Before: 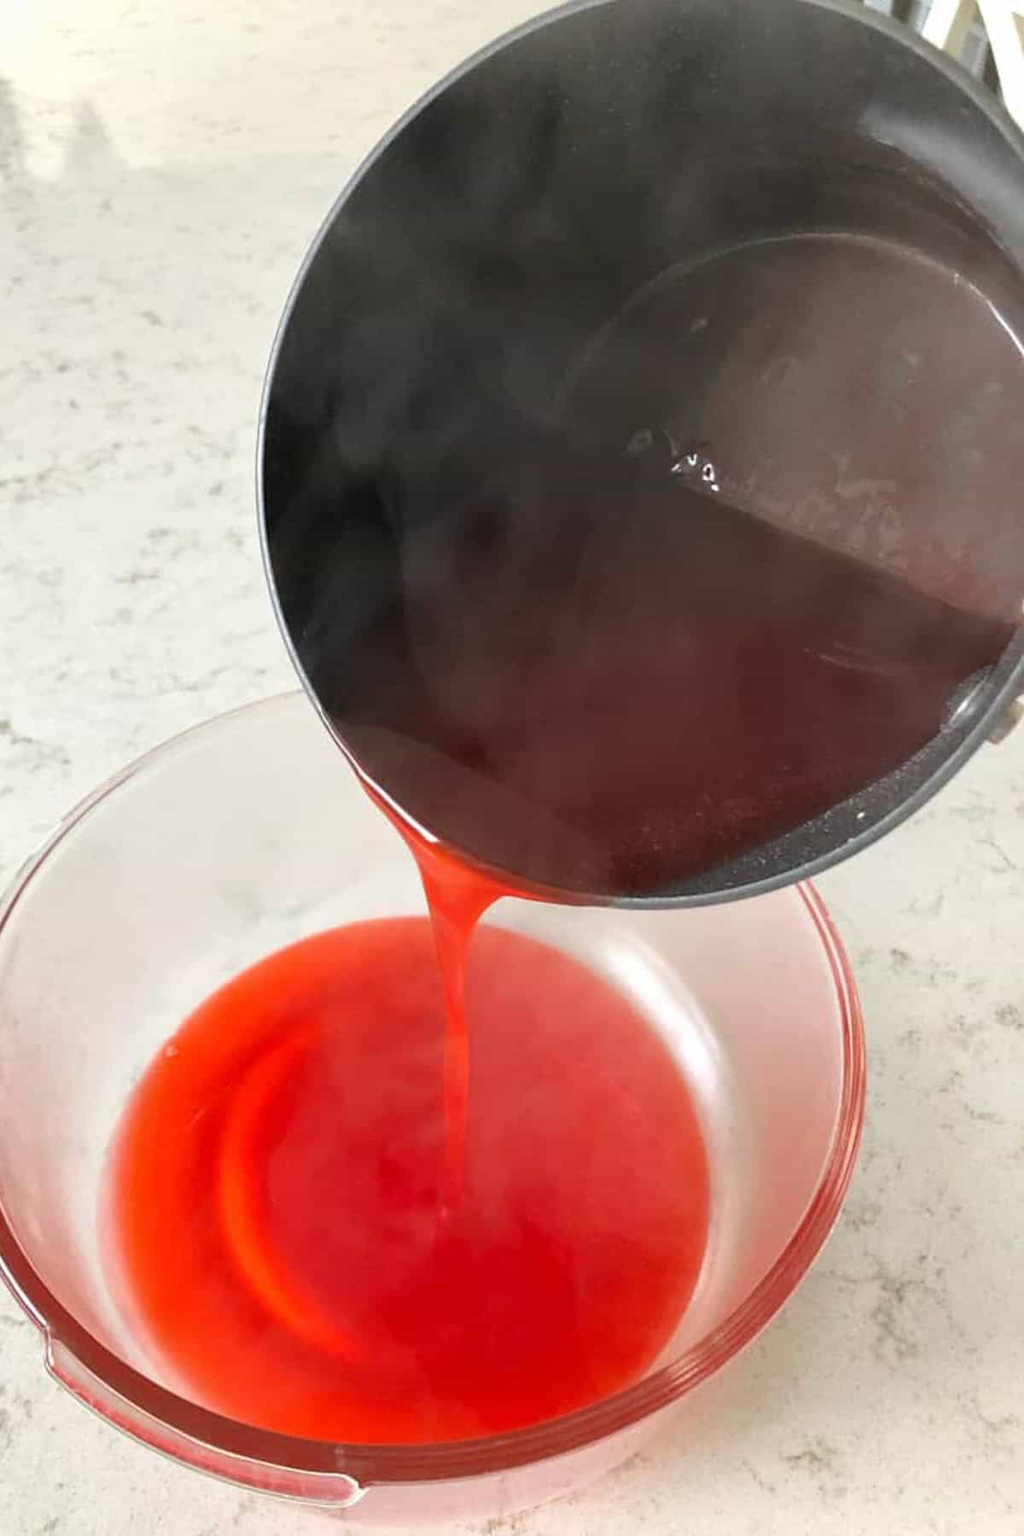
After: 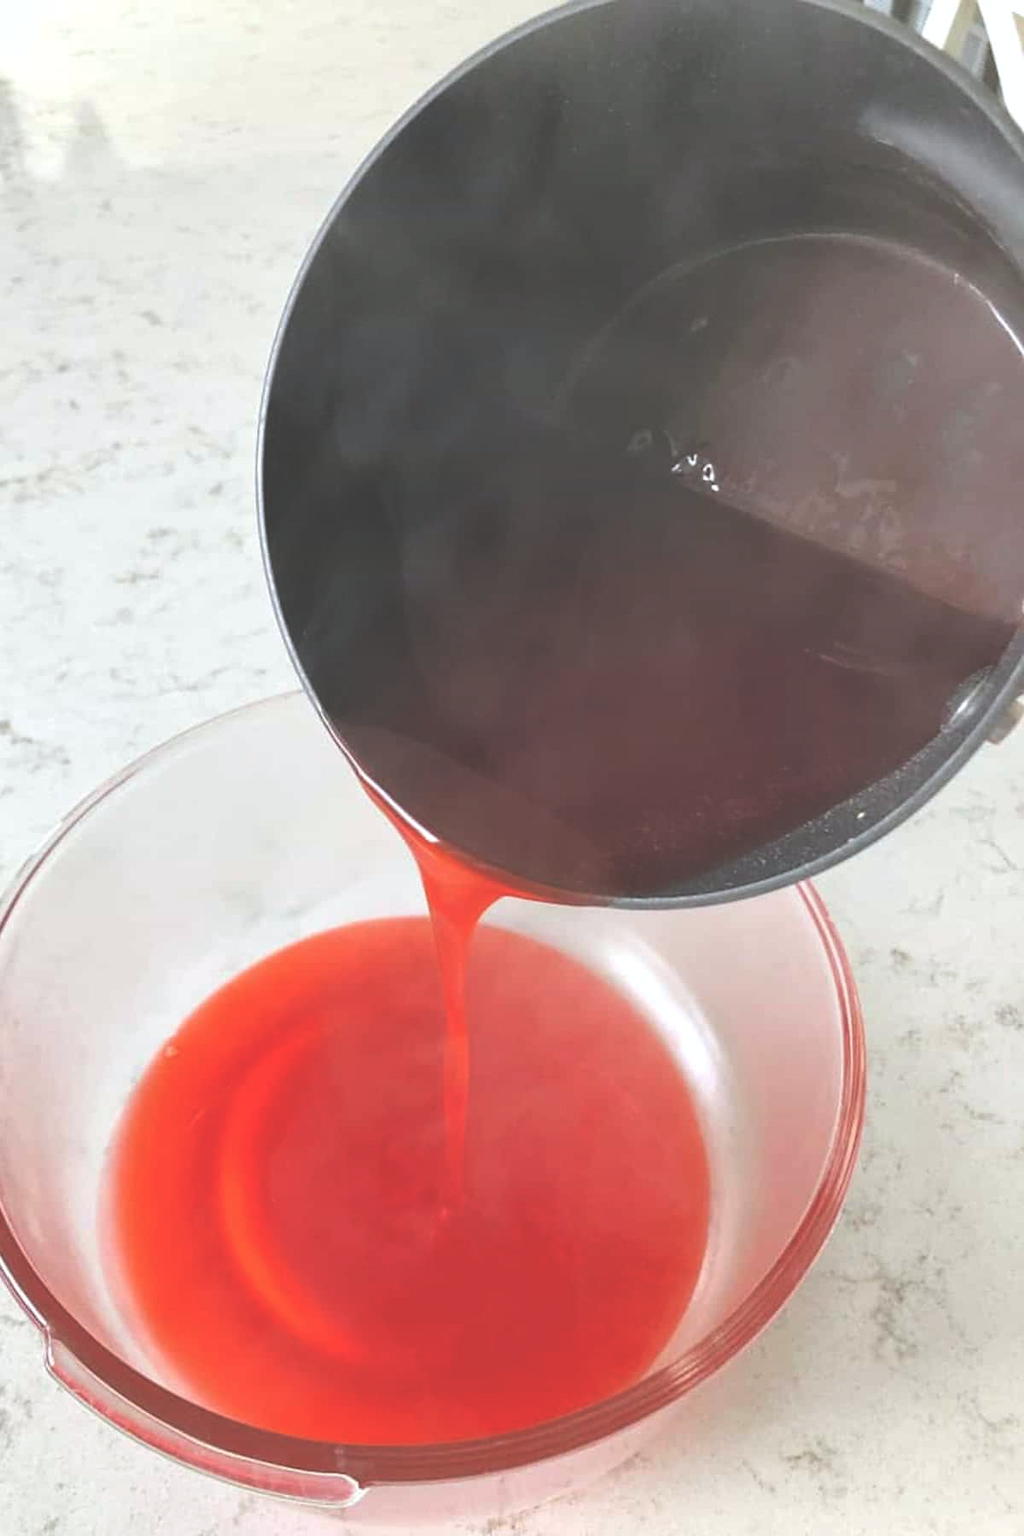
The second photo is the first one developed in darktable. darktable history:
exposure: black level correction -0.041, exposure 0.064 EV, compensate highlight preservation false
white balance: red 0.98, blue 1.034
